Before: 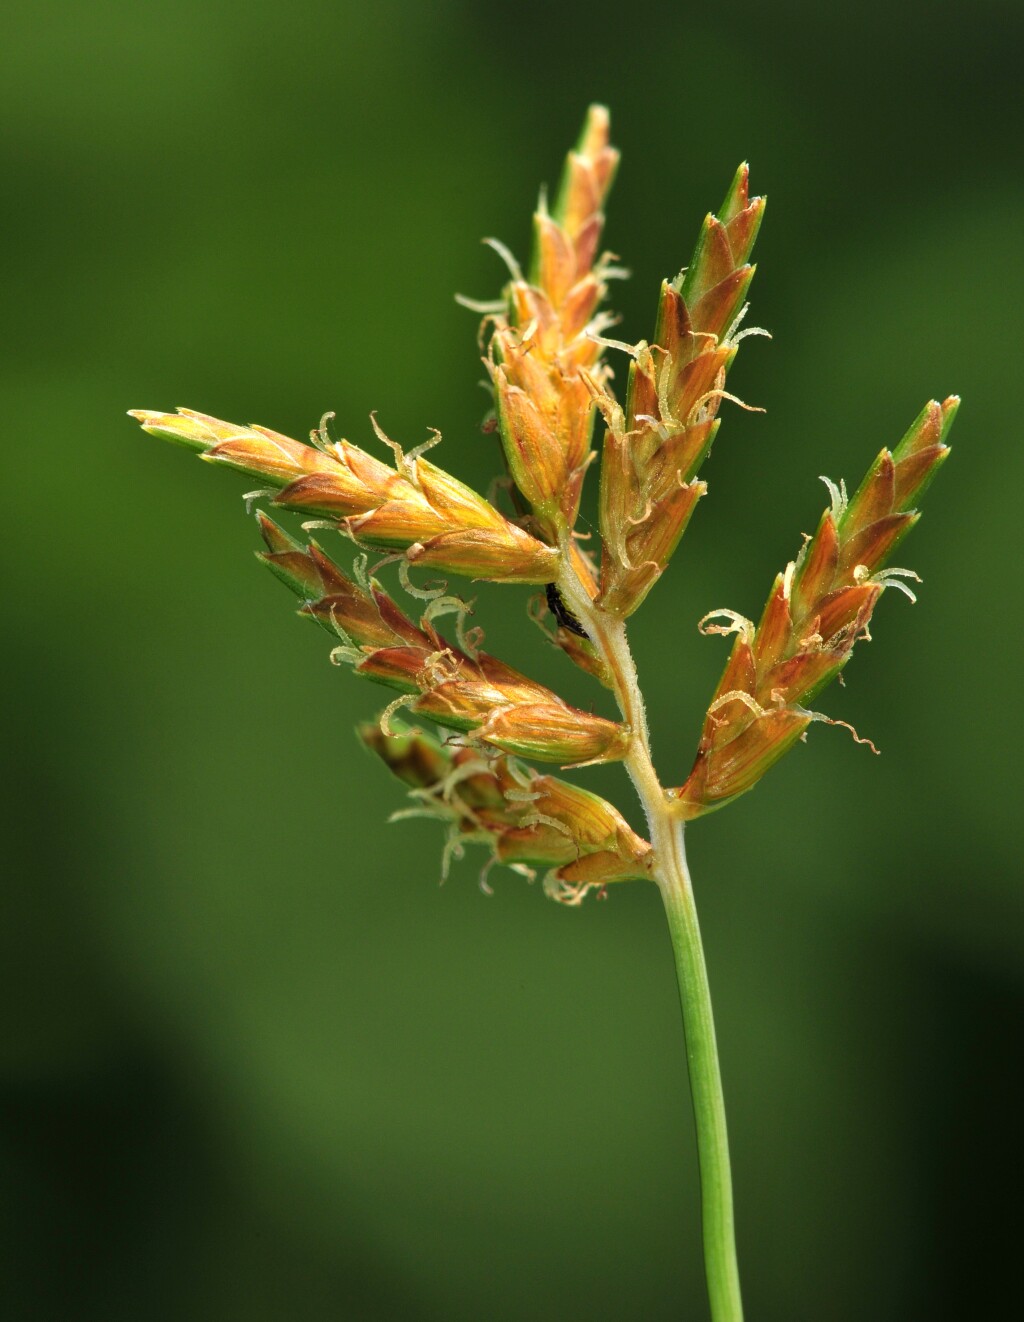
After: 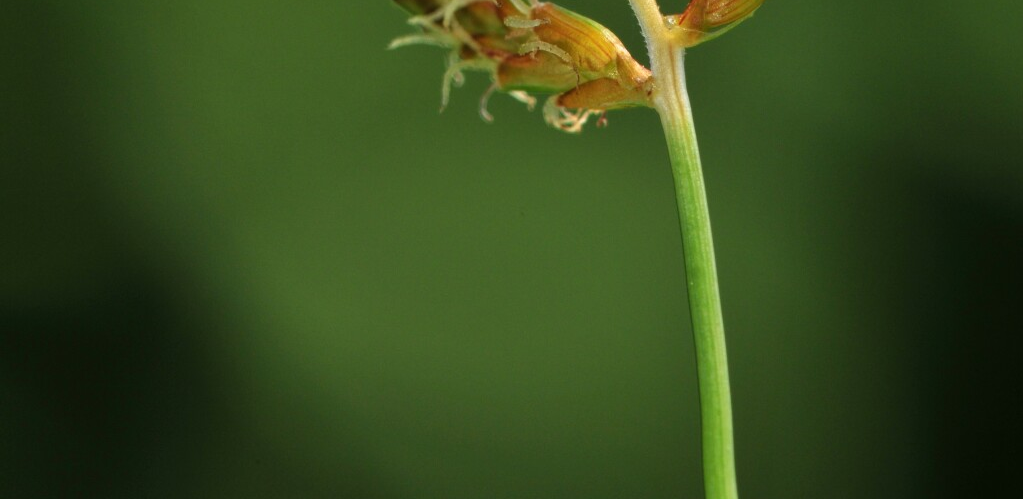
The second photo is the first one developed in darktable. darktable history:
crop and rotate: top 58.583%, bottom 3.65%
